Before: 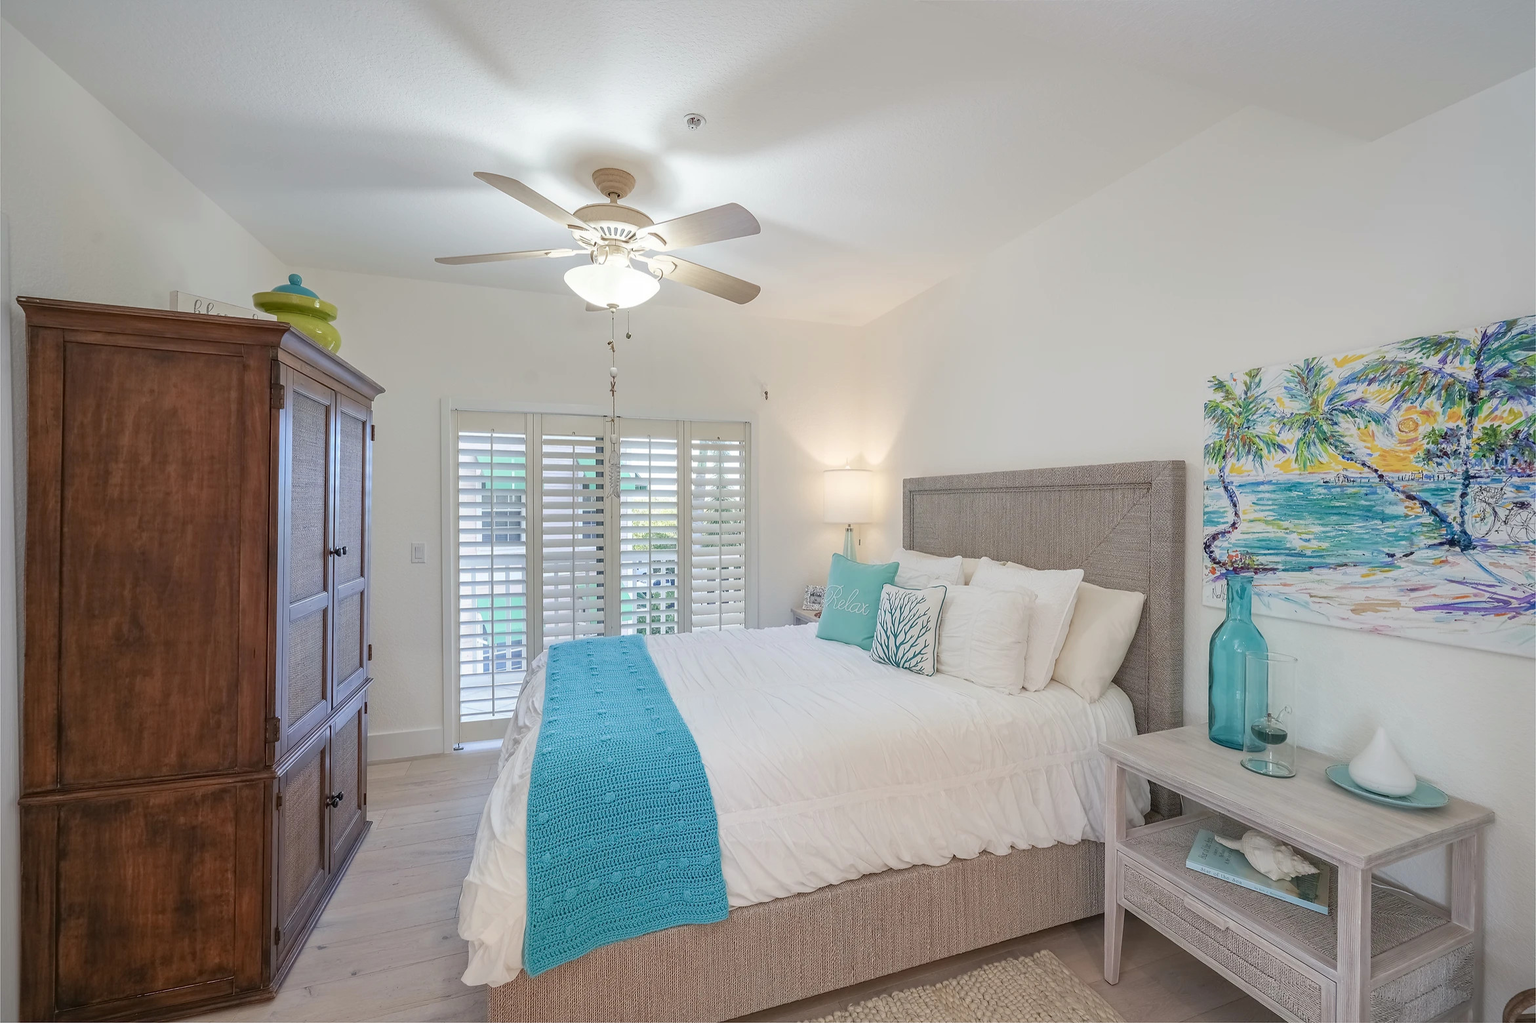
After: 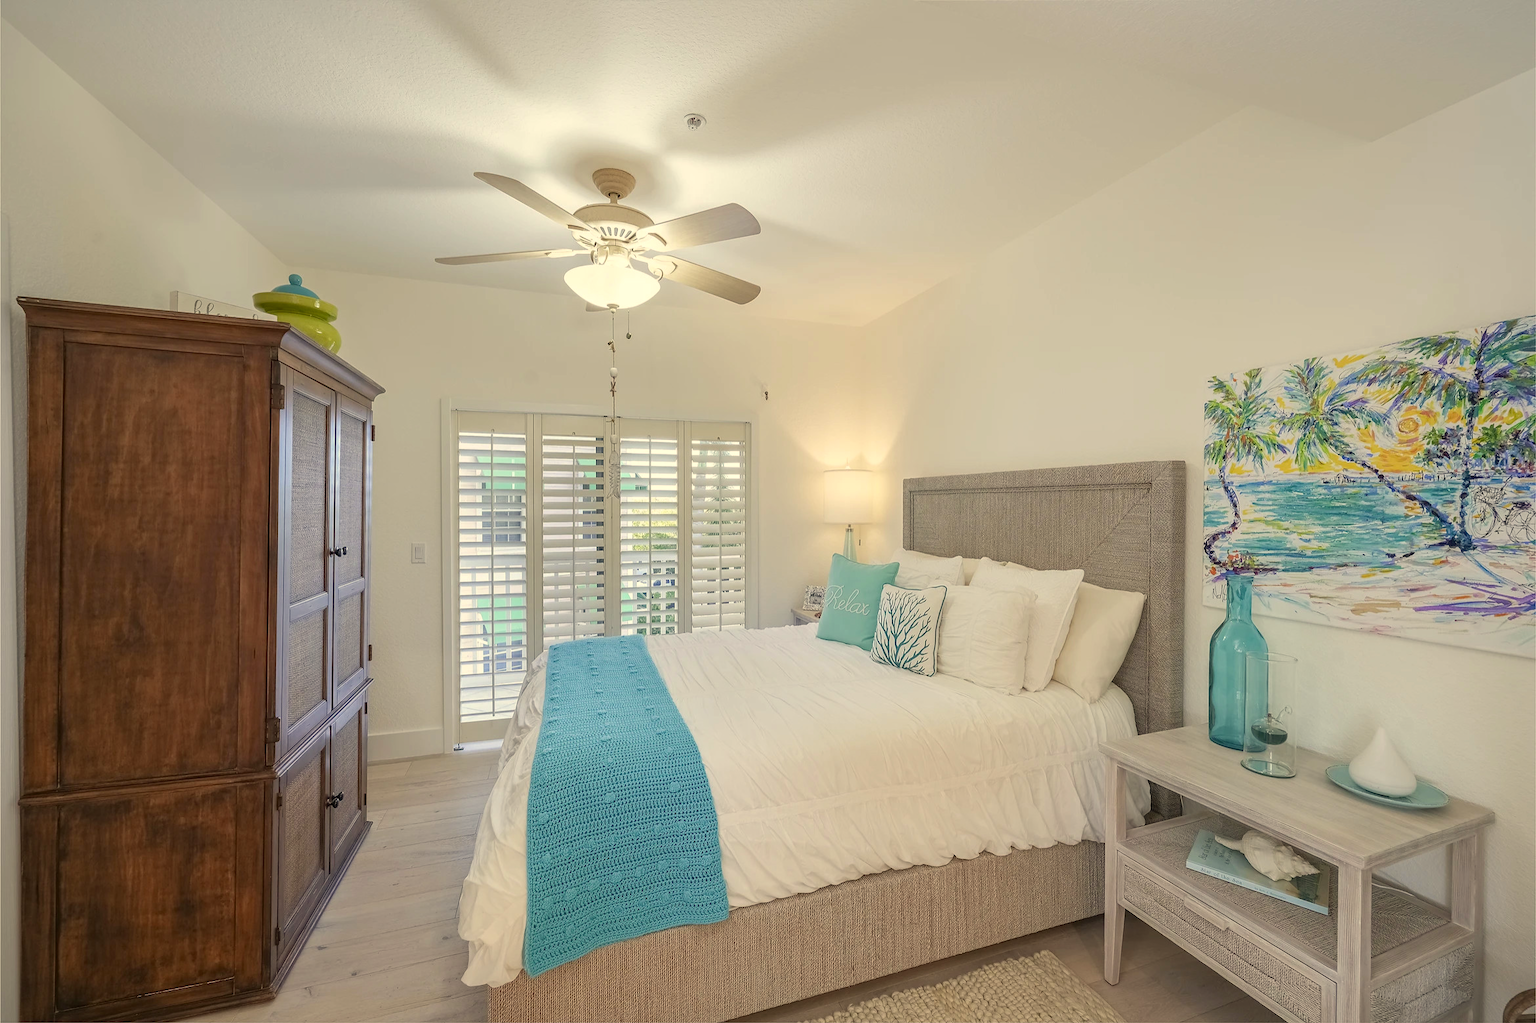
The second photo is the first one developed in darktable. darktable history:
exposure: exposure 0.02 EV, compensate highlight preservation false
color correction: highlights a* 1.39, highlights b* 17.83
tone equalizer: on, module defaults
